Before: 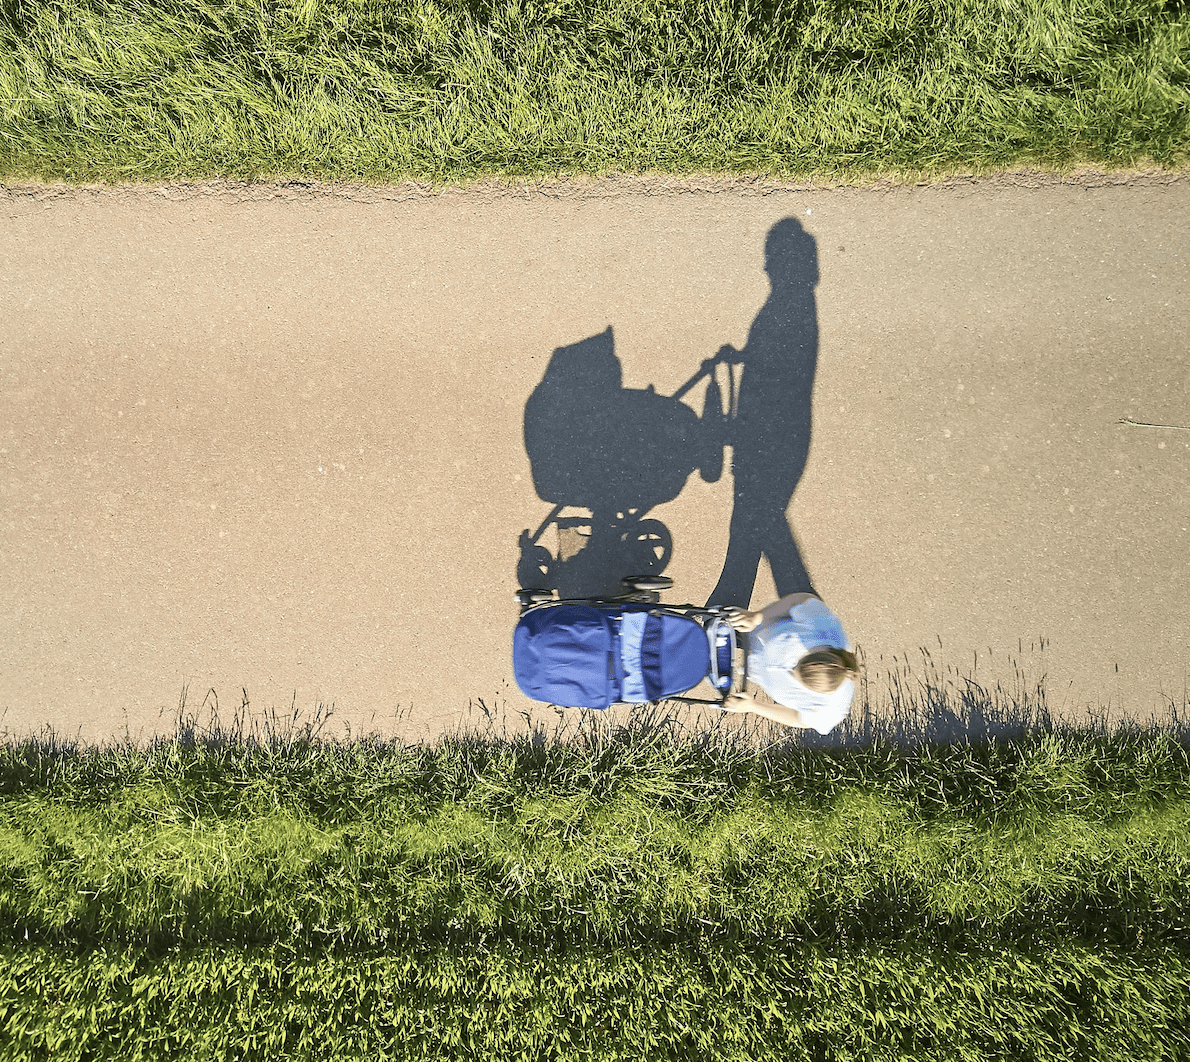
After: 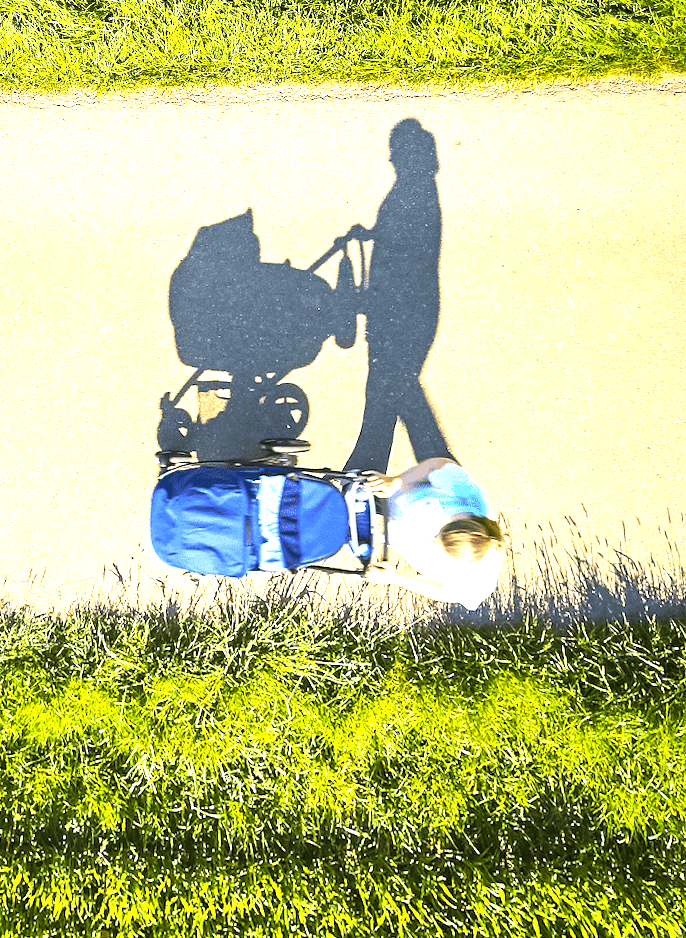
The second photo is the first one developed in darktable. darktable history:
crop and rotate: left 24.034%, top 2.838%, right 6.406%, bottom 6.299%
color balance rgb: linear chroma grading › shadows -10%, linear chroma grading › global chroma 20%, perceptual saturation grading › global saturation 15%, perceptual brilliance grading › global brilliance 30%, perceptual brilliance grading › highlights 12%, perceptual brilliance grading › mid-tones 24%, global vibrance 20%
rotate and perspective: rotation 0.72°, lens shift (vertical) -0.352, lens shift (horizontal) -0.051, crop left 0.152, crop right 0.859, crop top 0.019, crop bottom 0.964
